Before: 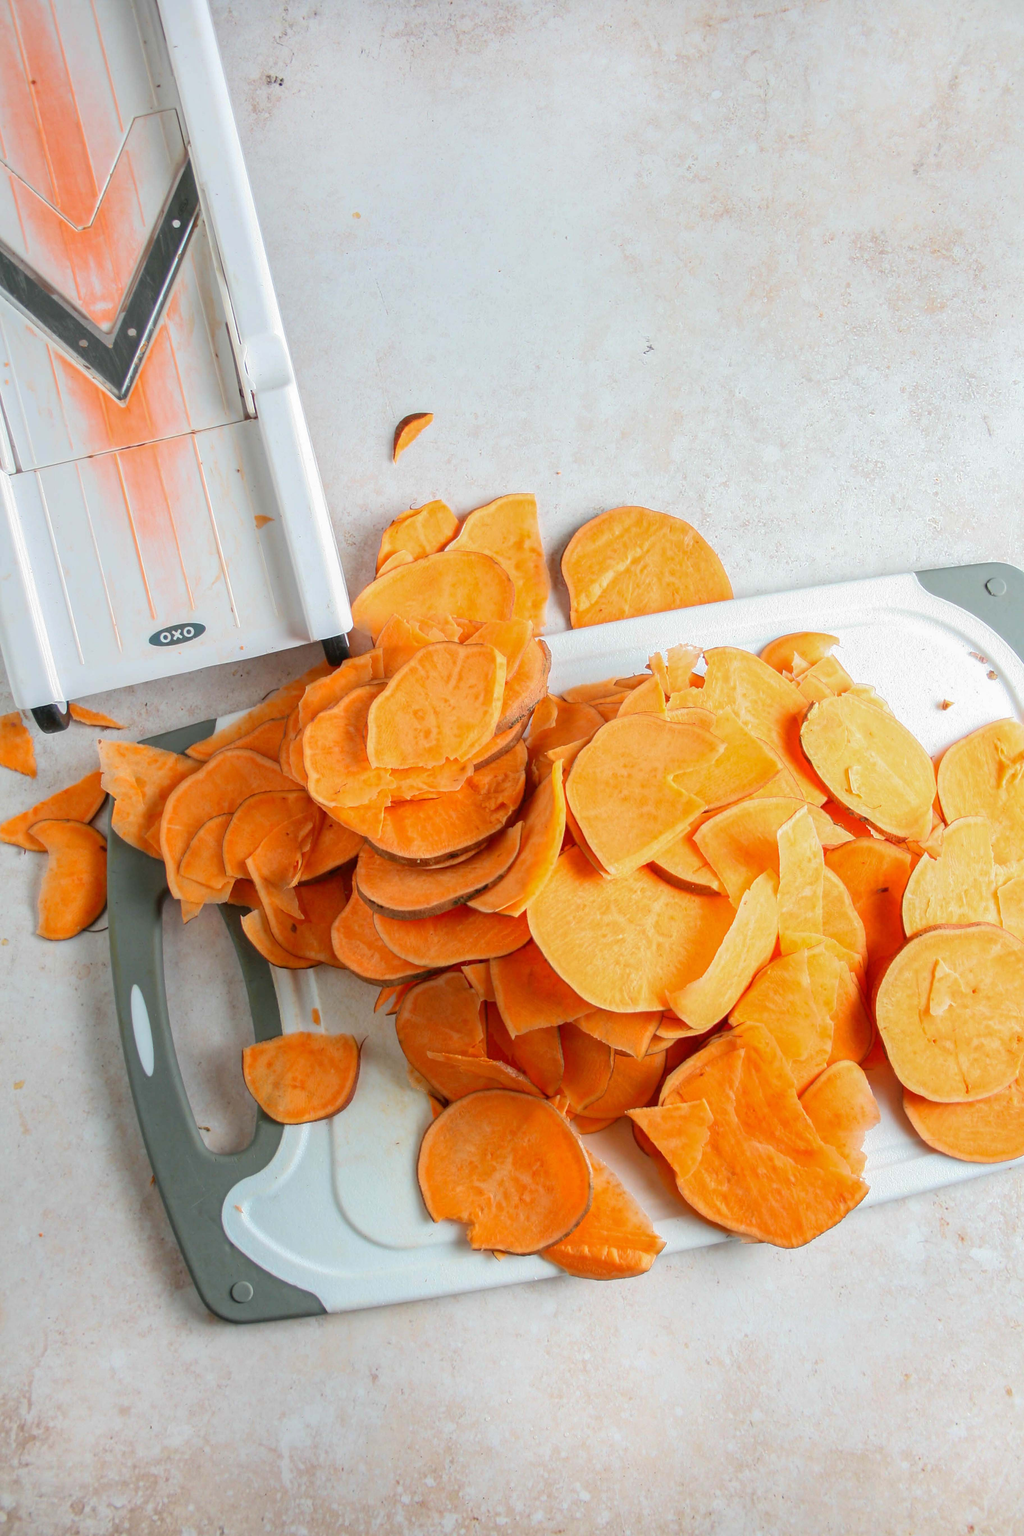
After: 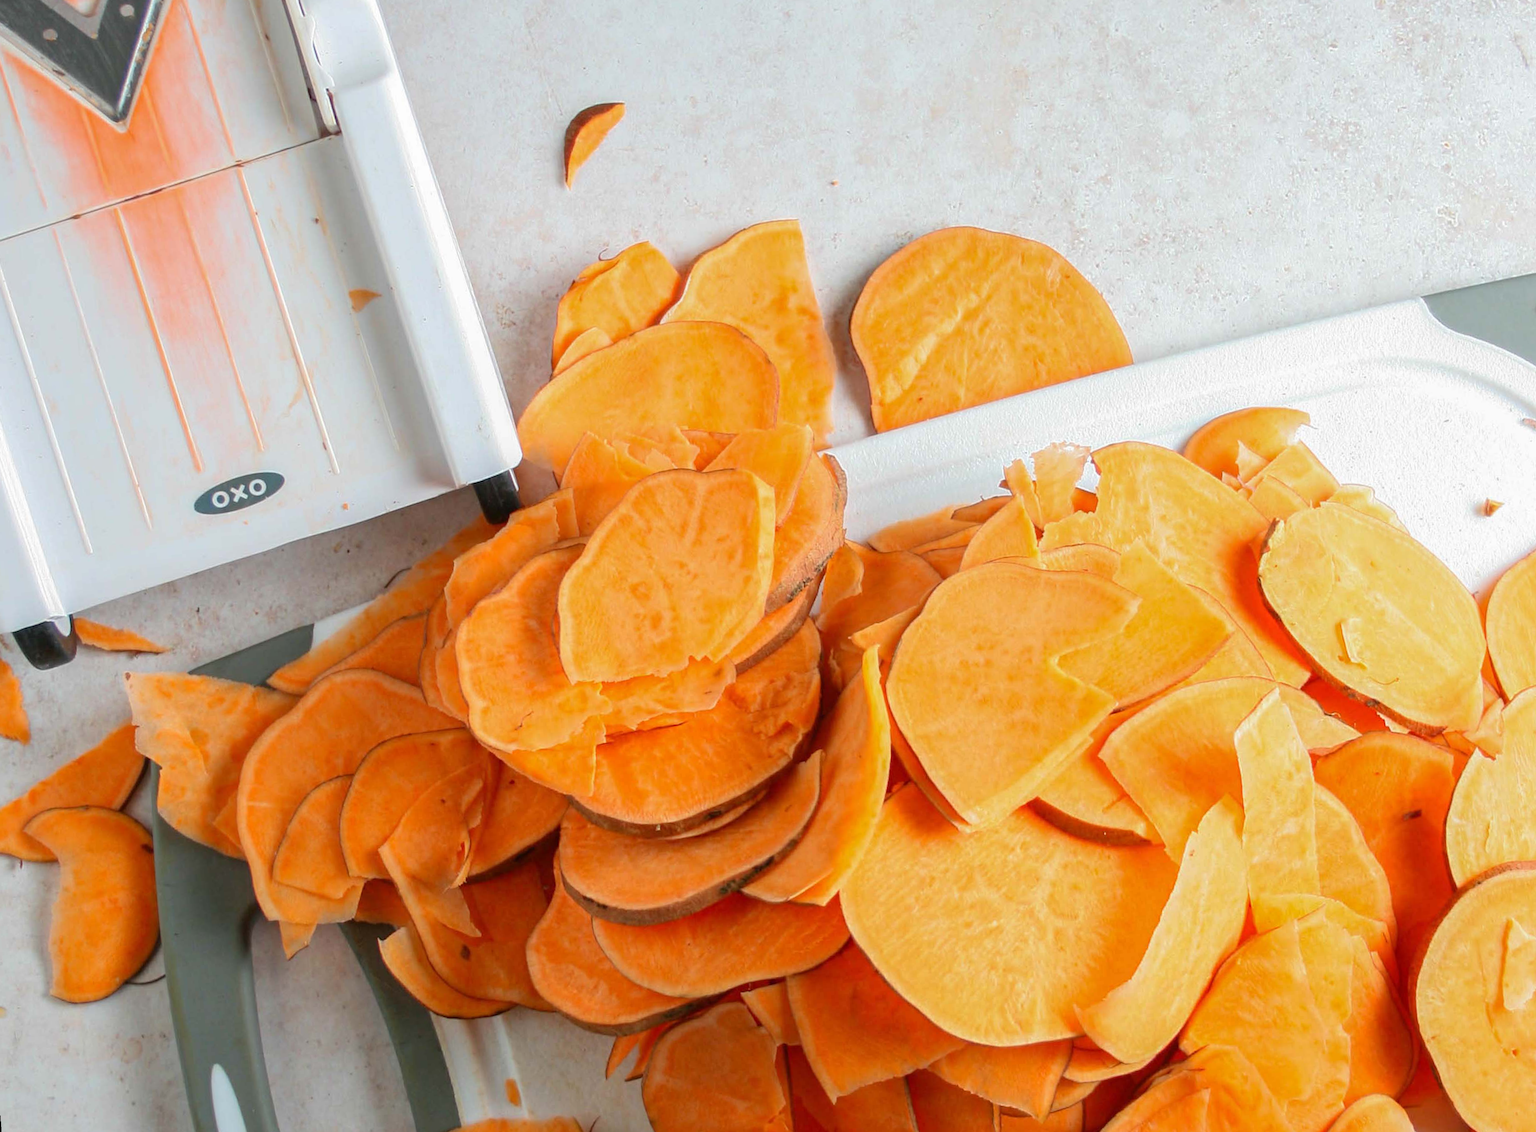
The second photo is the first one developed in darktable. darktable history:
crop: left 1.744%, top 19.225%, right 5.069%, bottom 28.357%
rotate and perspective: rotation -4.57°, crop left 0.054, crop right 0.944, crop top 0.087, crop bottom 0.914
